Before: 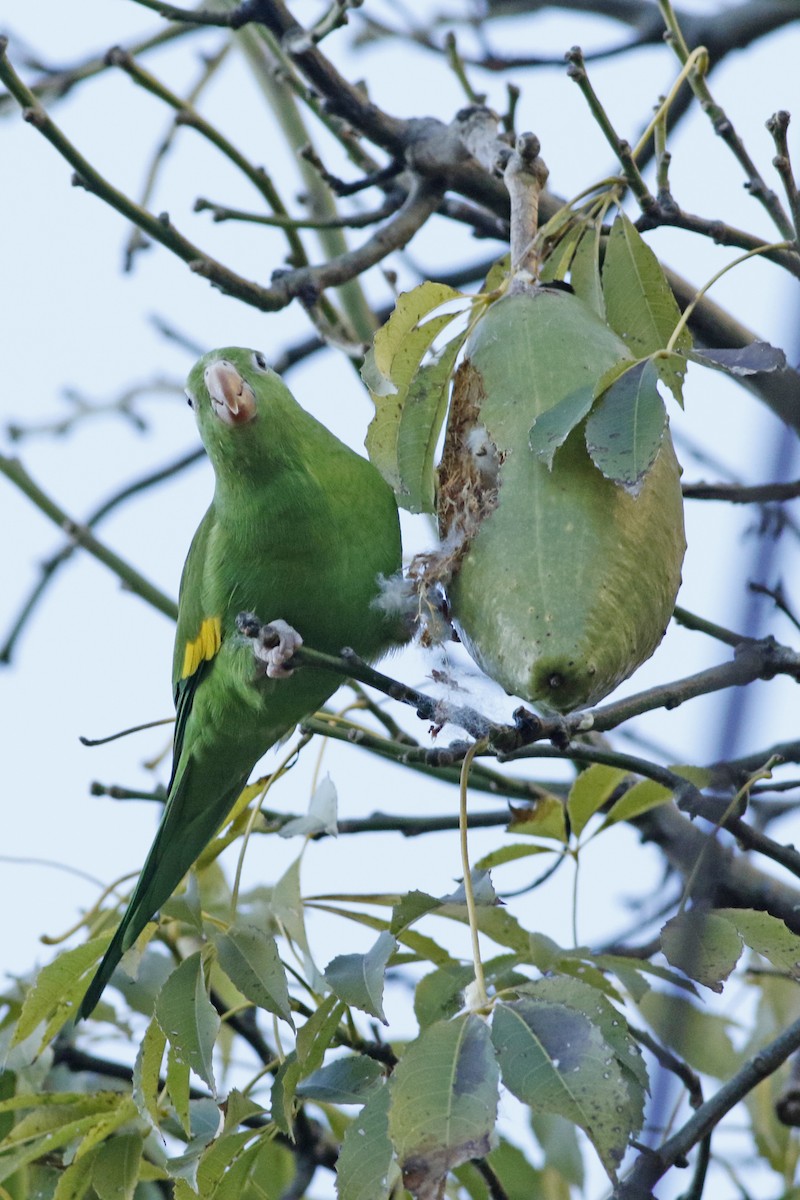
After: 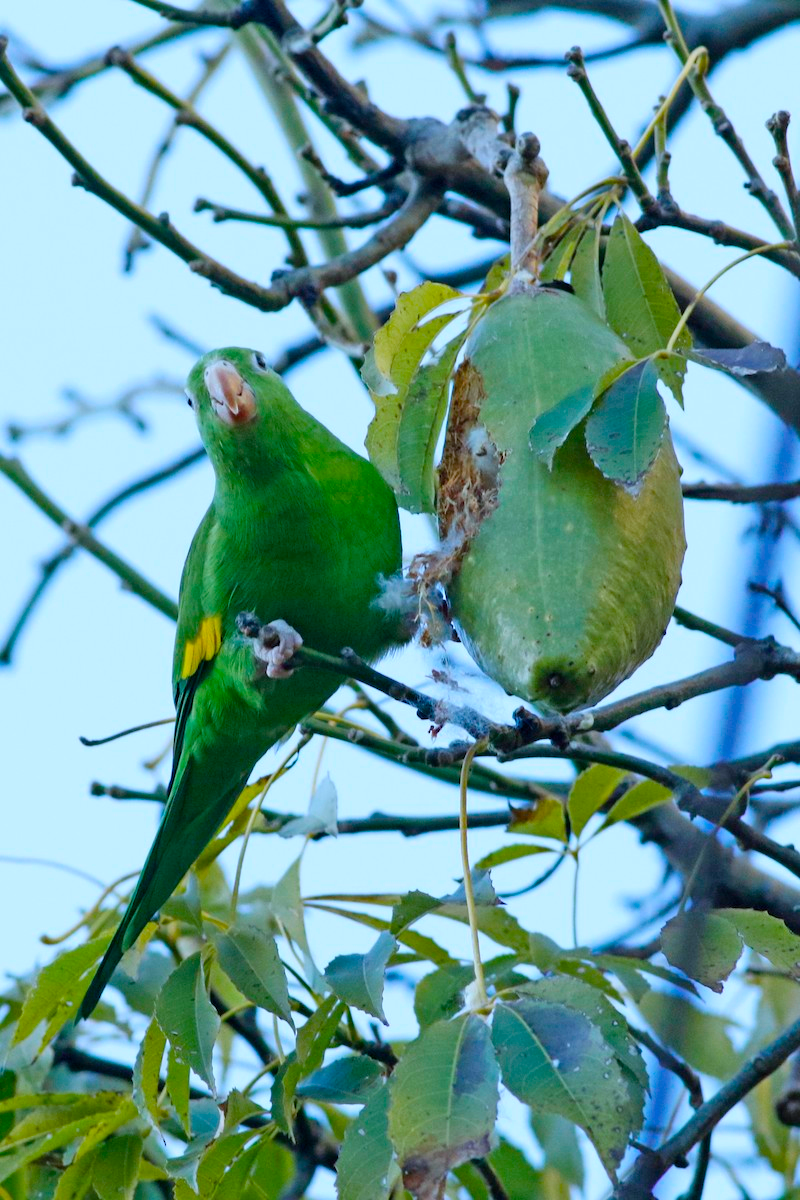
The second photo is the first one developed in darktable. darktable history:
color balance rgb: linear chroma grading › global chroma 15%, perceptual saturation grading › global saturation 30%
white balance: red 0.967, blue 1.049
